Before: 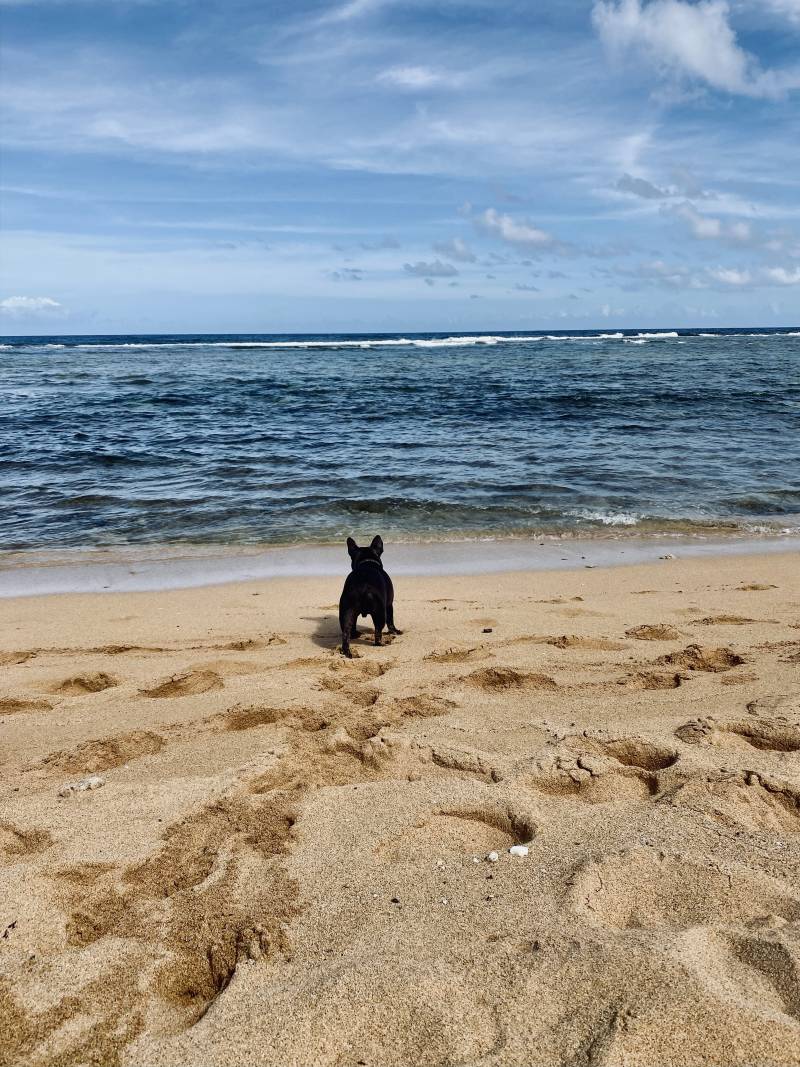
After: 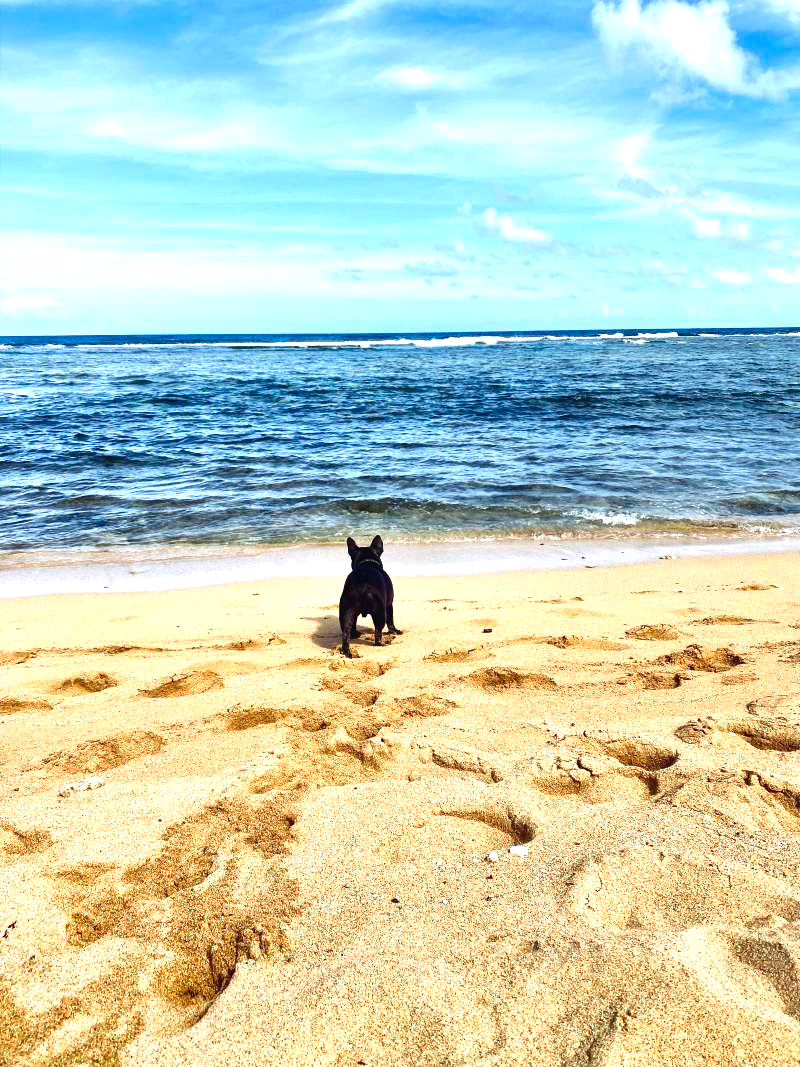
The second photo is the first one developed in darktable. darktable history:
contrast brightness saturation: brightness -0.02, saturation 0.35
exposure: black level correction 0, exposure 1.2 EV, compensate exposure bias true, compensate highlight preservation false
